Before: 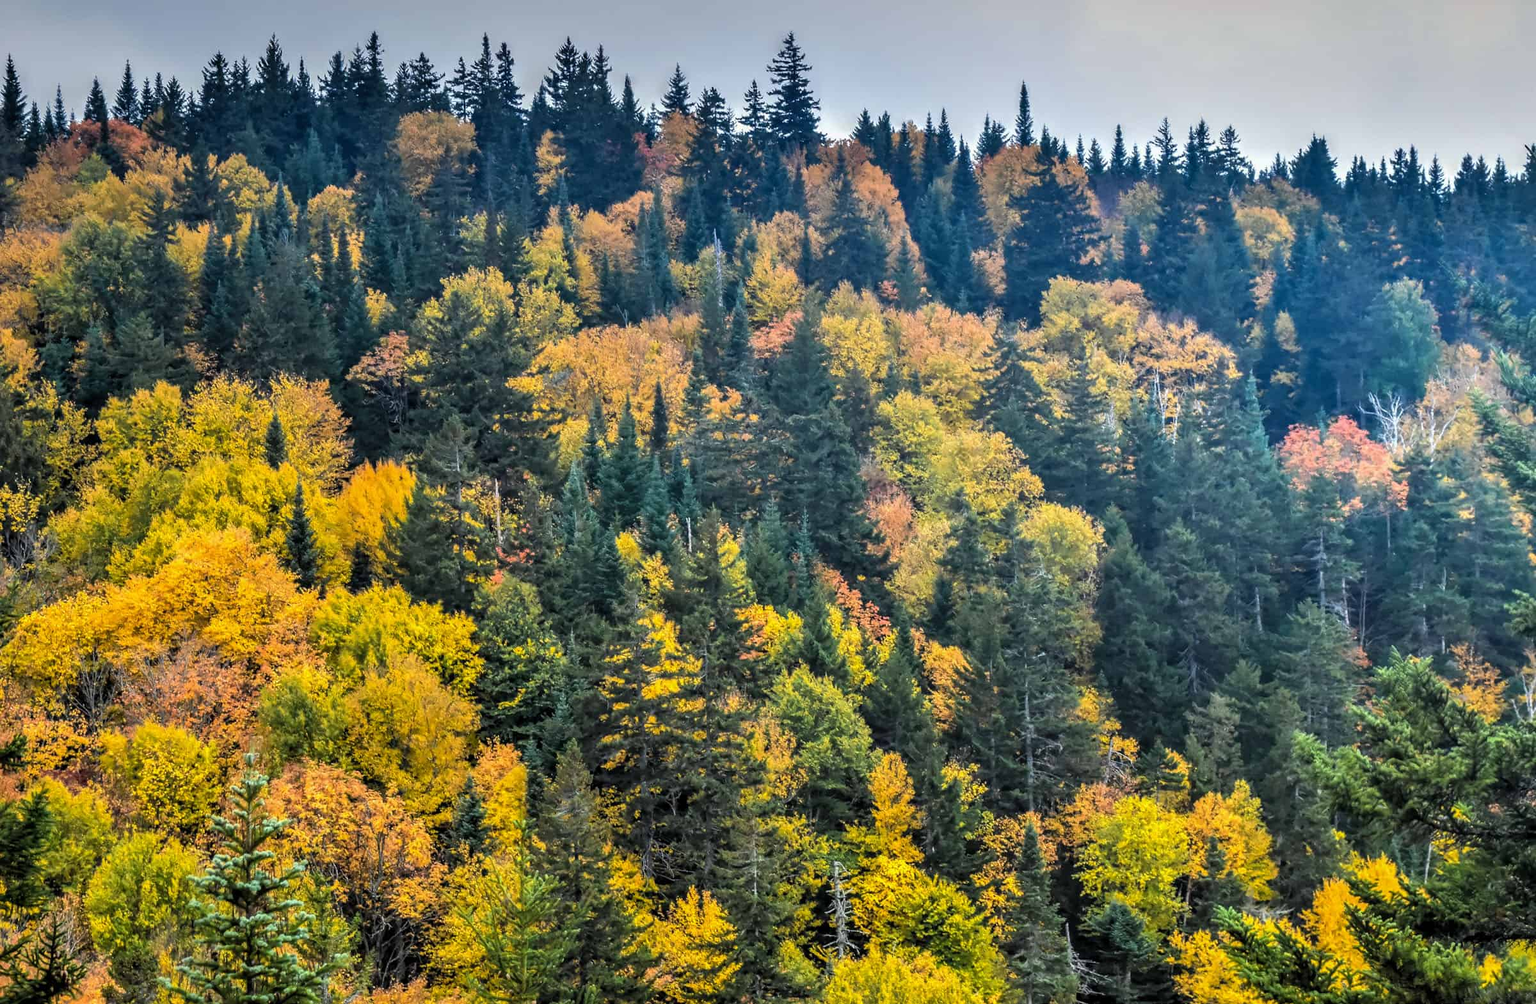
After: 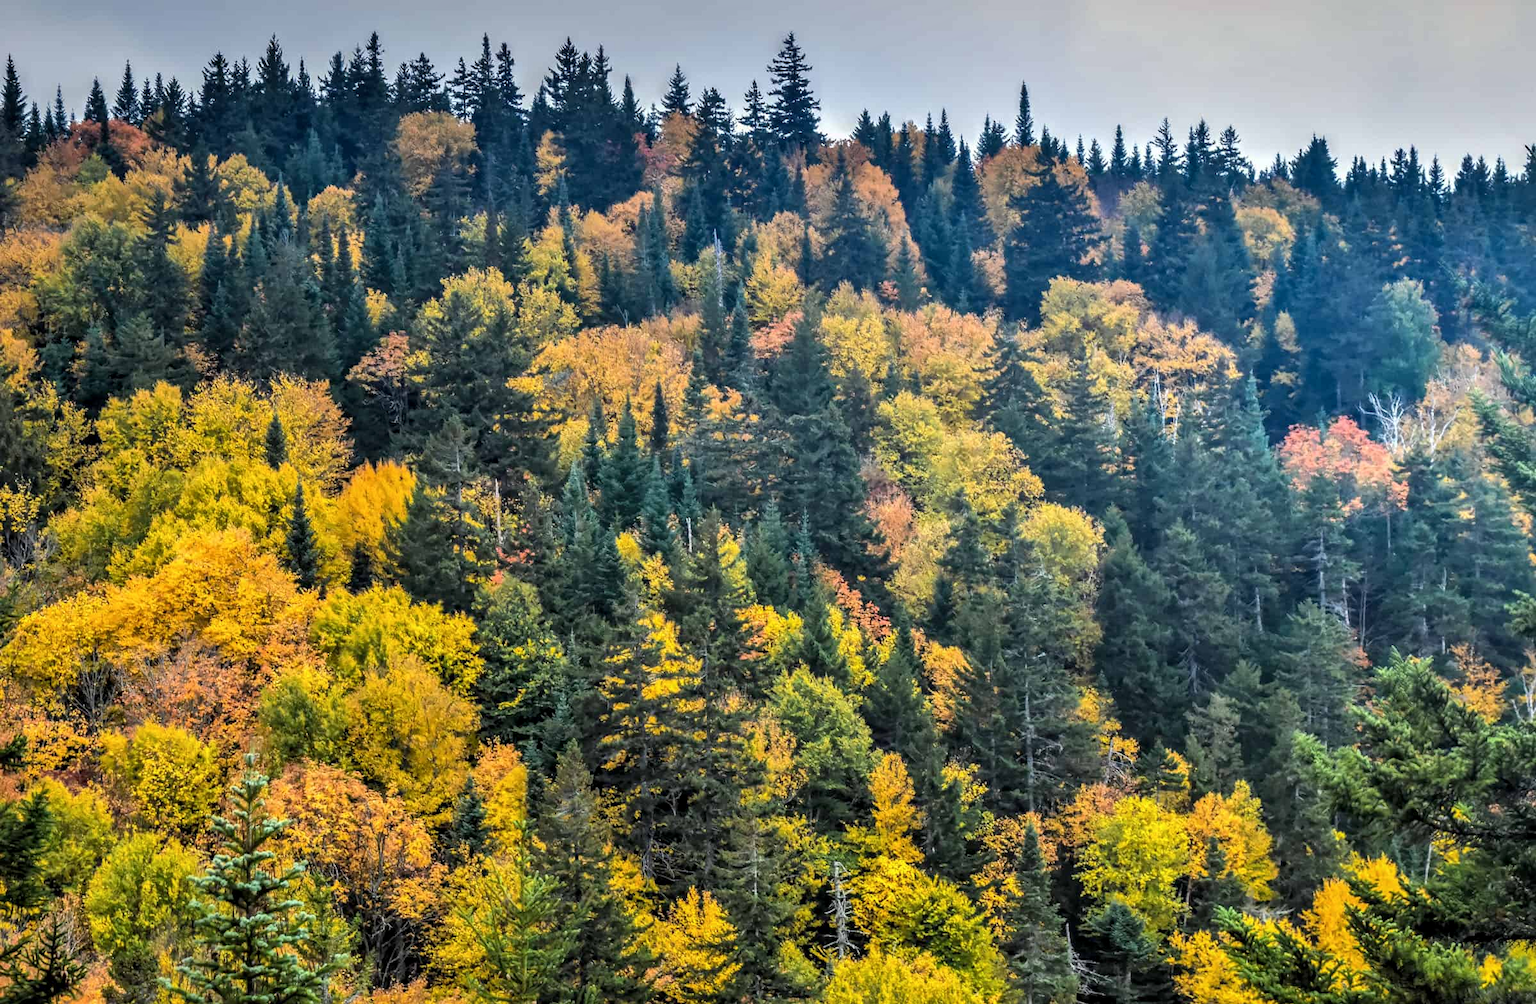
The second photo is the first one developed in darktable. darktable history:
local contrast: mode bilateral grid, contrast 20, coarseness 49, detail 120%, midtone range 0.2
